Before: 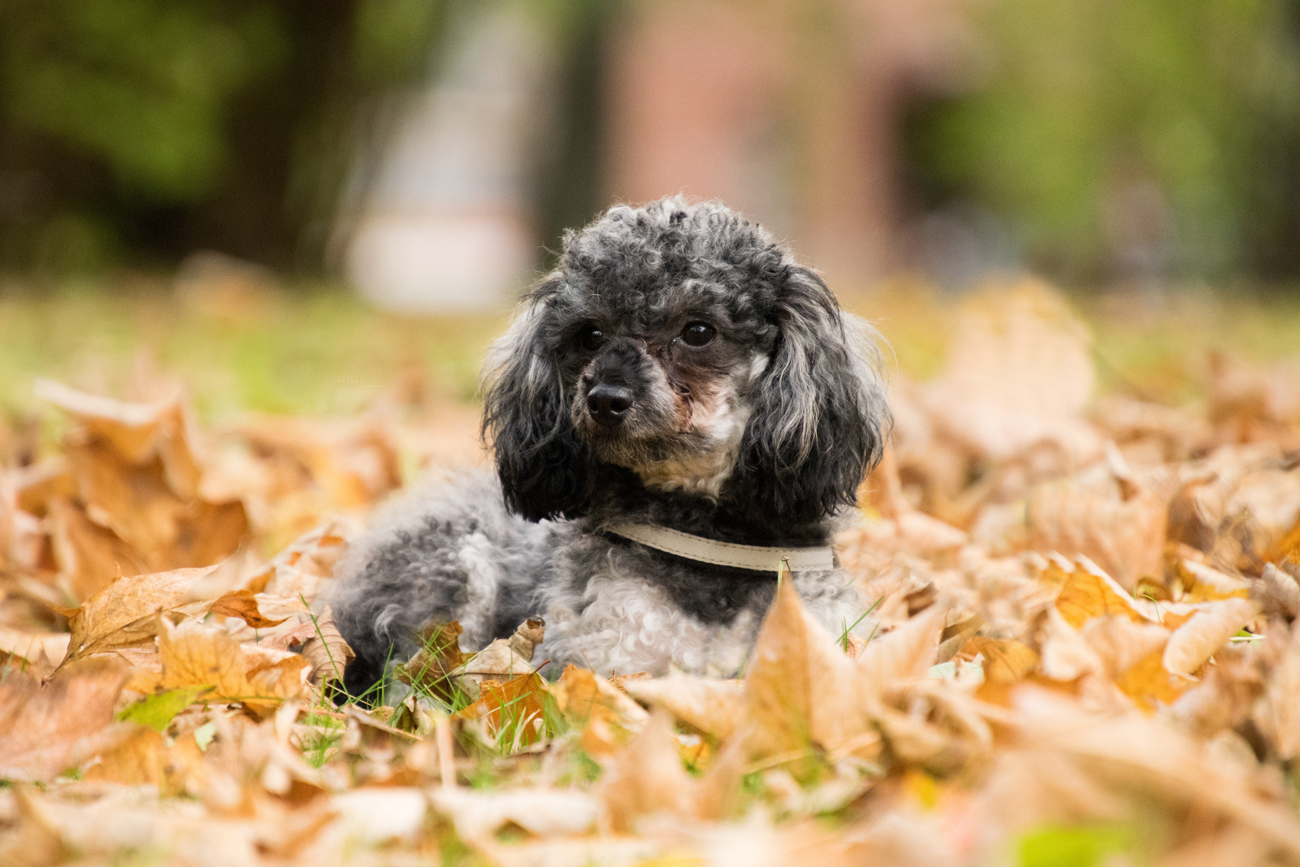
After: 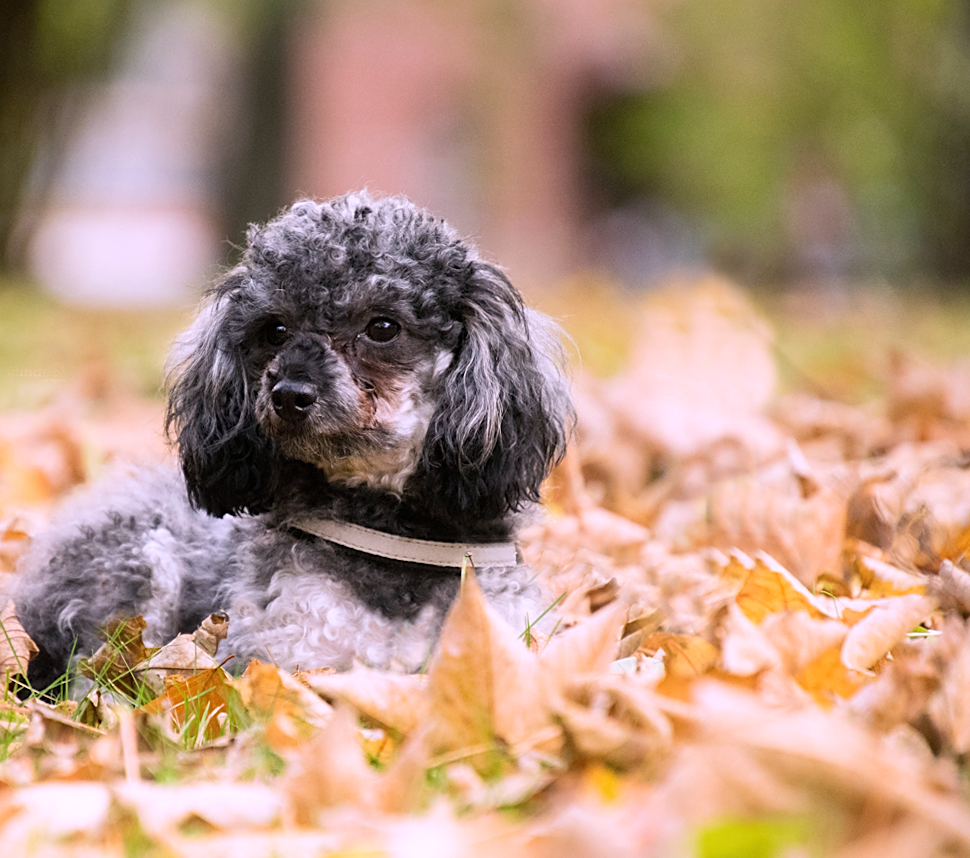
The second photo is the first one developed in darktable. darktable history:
rotate and perspective: rotation 0.174°, lens shift (vertical) 0.013, lens shift (horizontal) 0.019, shear 0.001, automatic cropping original format, crop left 0.007, crop right 0.991, crop top 0.016, crop bottom 0.997
crop and rotate: left 24.6%
sharpen: on, module defaults
white balance: red 1.042, blue 1.17
bloom: size 9%, threshold 100%, strength 7%
